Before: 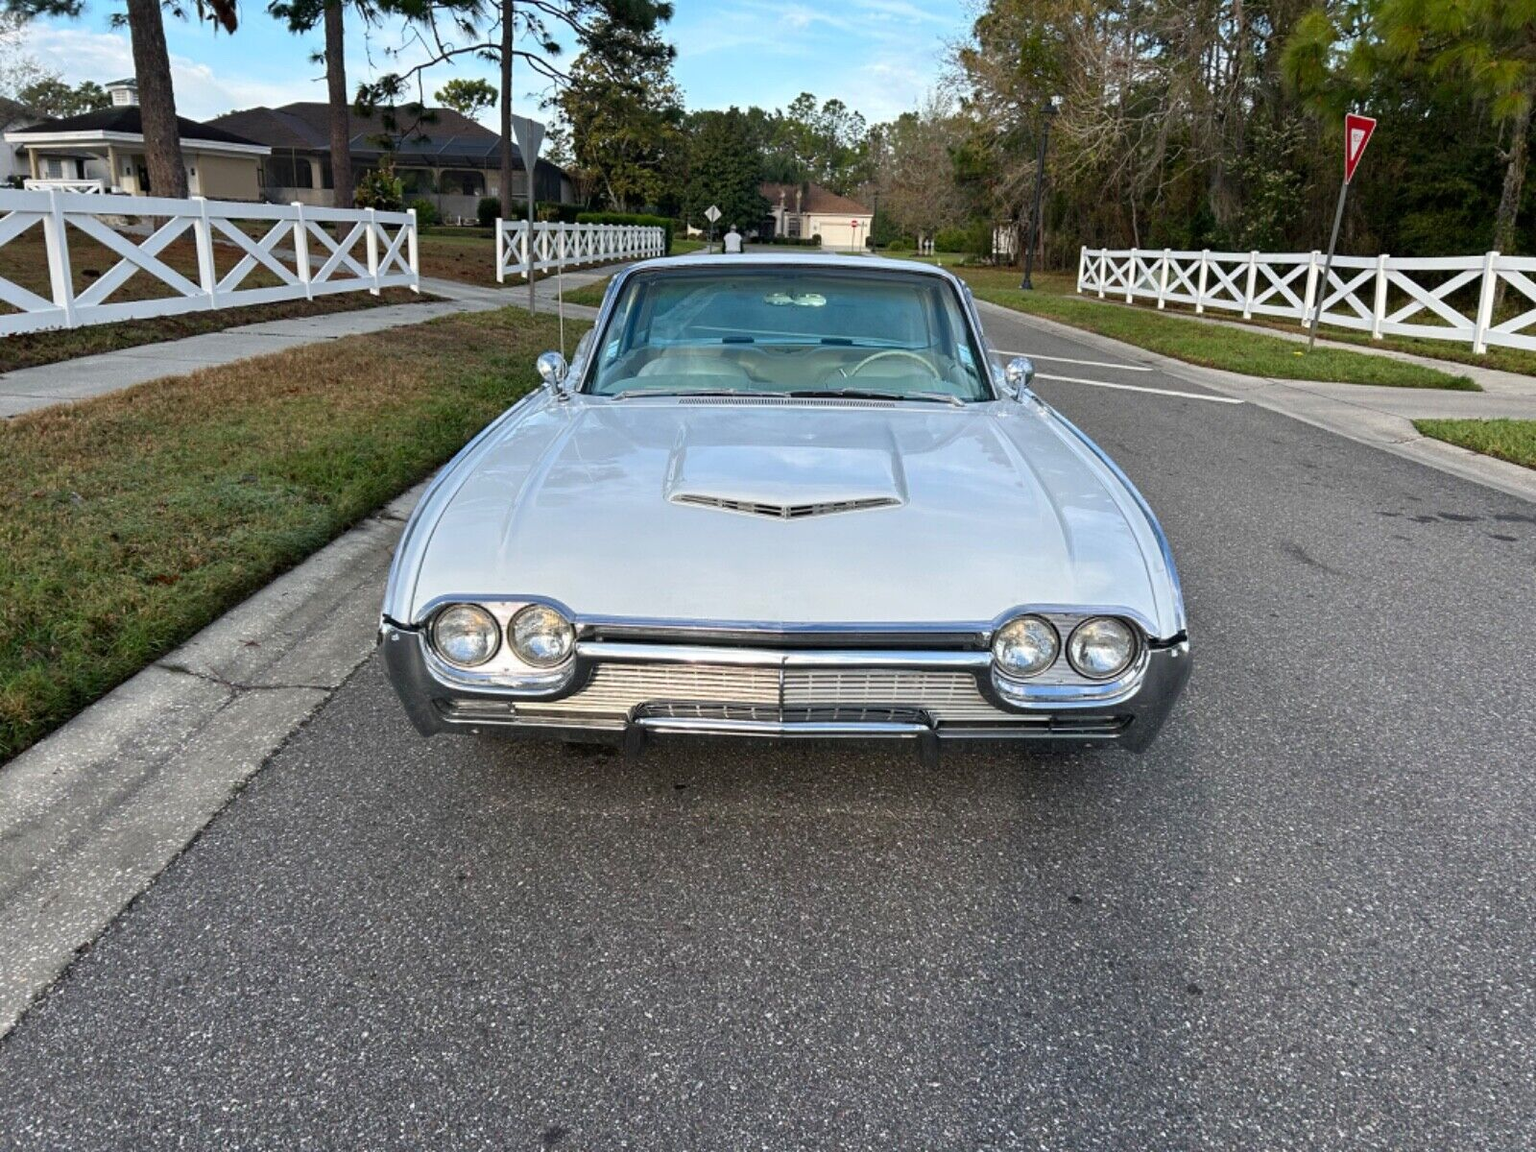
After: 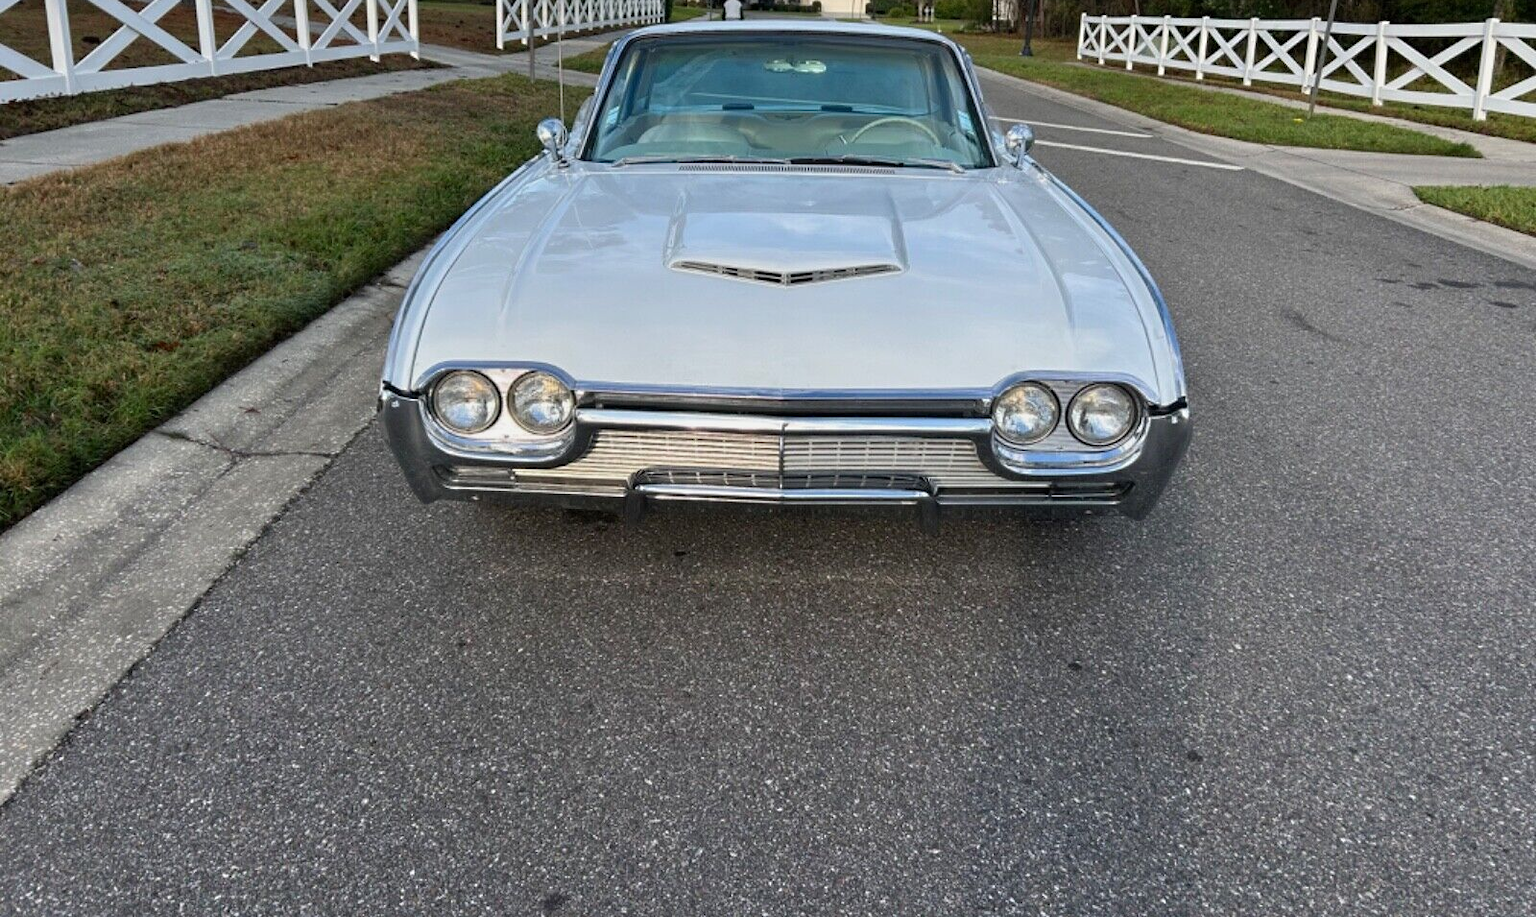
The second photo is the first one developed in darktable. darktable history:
exposure: exposure -0.153 EV, compensate highlight preservation false
crop and rotate: top 20.297%
sharpen: radius 5.318, amount 0.315, threshold 26.775
